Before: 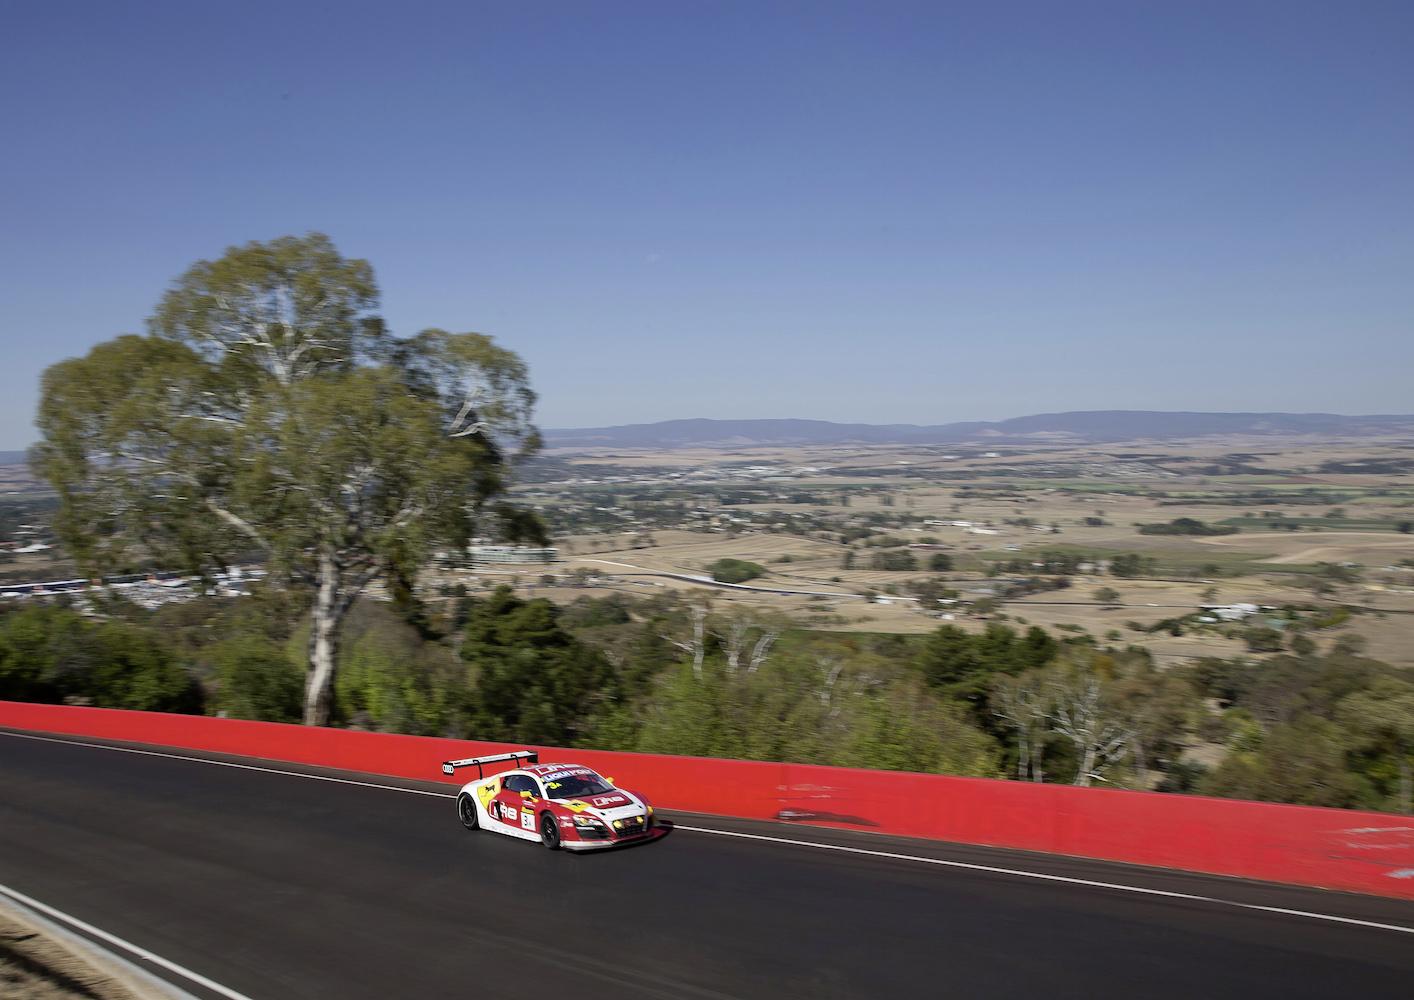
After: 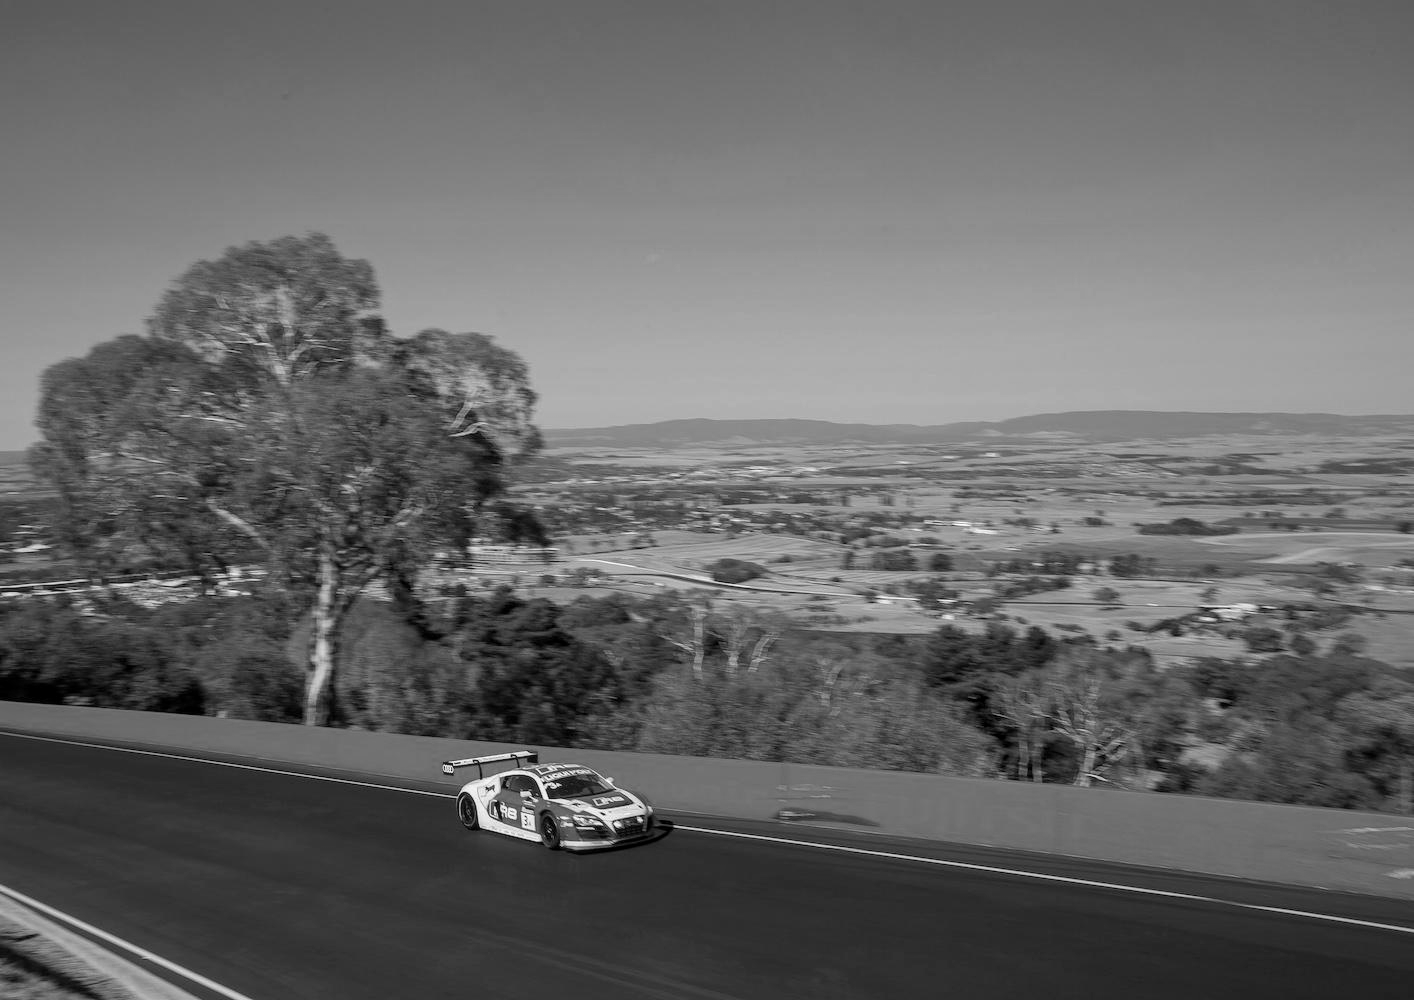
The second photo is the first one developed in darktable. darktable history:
monochrome: a 32, b 64, size 2.3, highlights 1
local contrast: detail 115%
